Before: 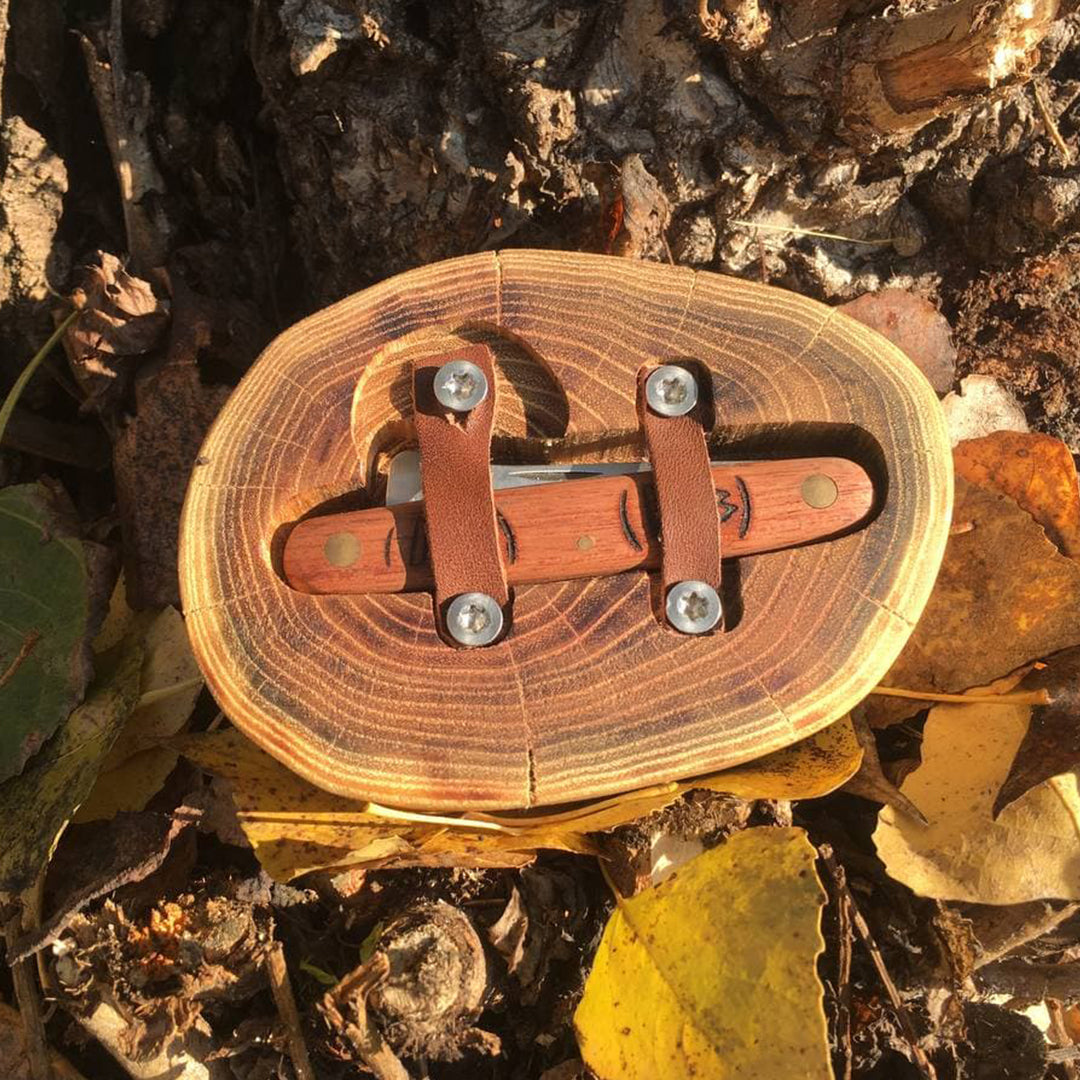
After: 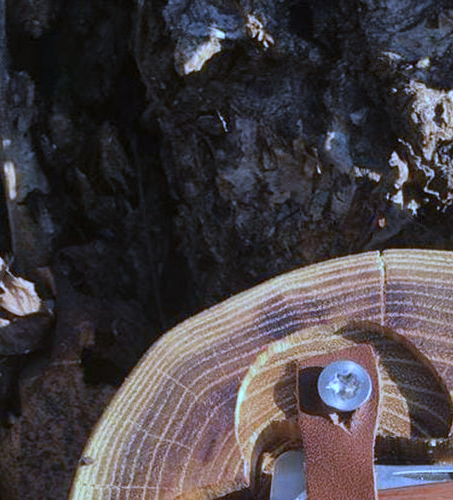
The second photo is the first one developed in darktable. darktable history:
crop and rotate: left 10.817%, top 0.062%, right 47.194%, bottom 53.626%
white balance: red 0.766, blue 1.537
